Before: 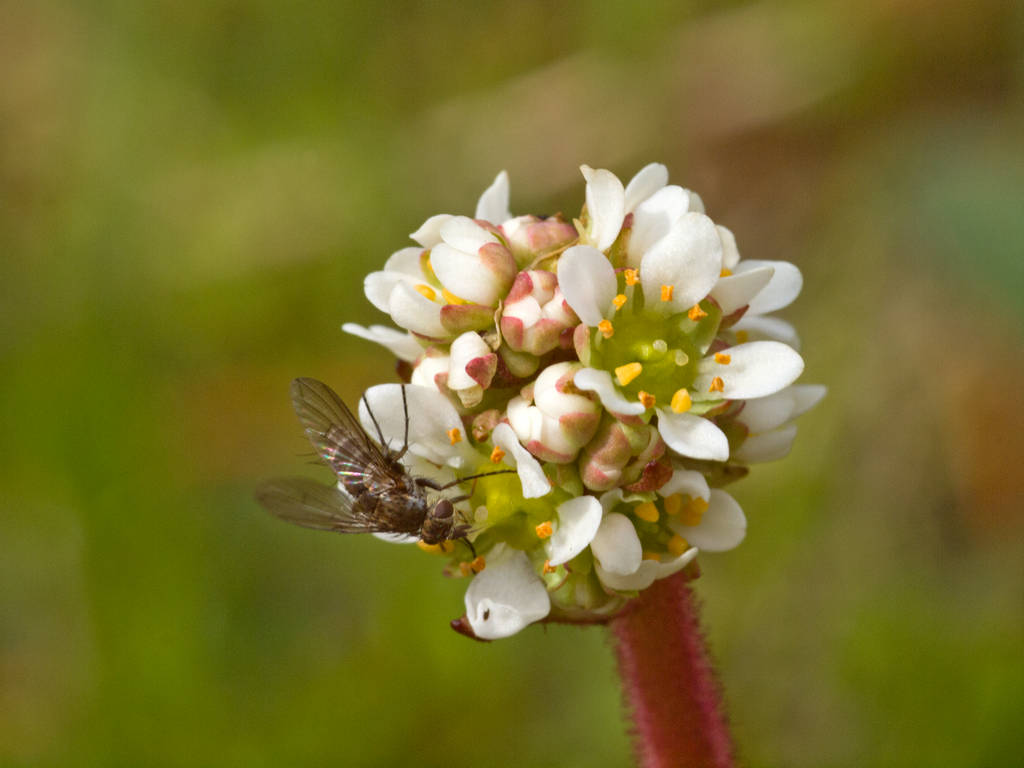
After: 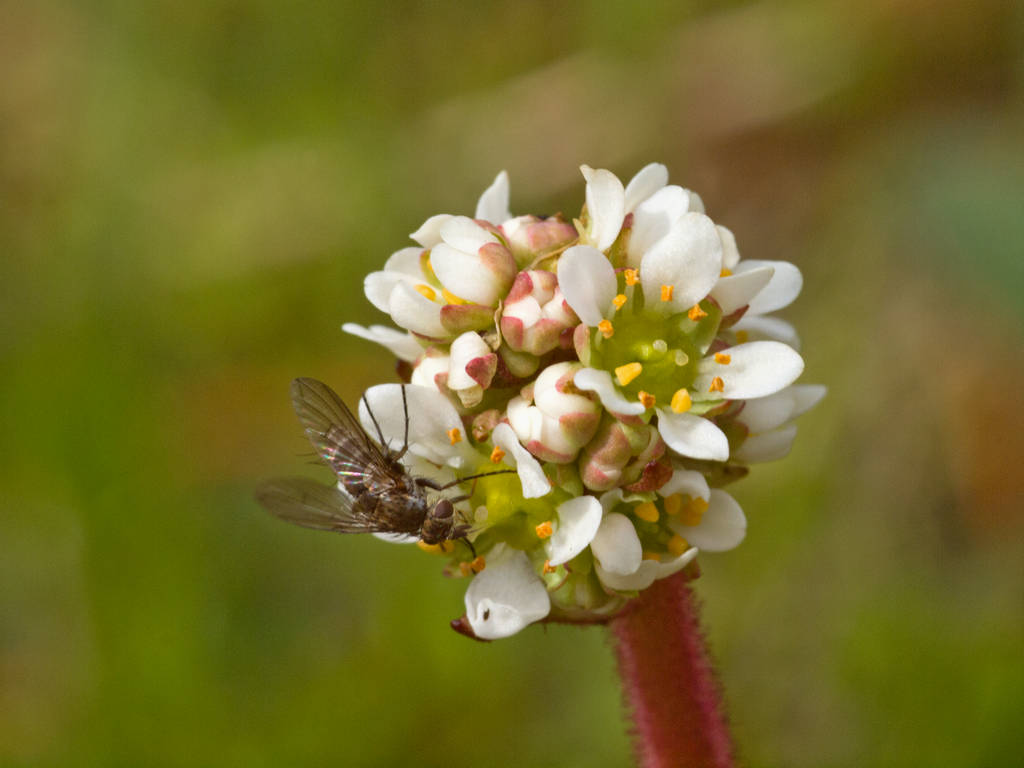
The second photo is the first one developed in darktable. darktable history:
exposure: exposure -0.072 EV, compensate highlight preservation false
tone equalizer: on, module defaults
